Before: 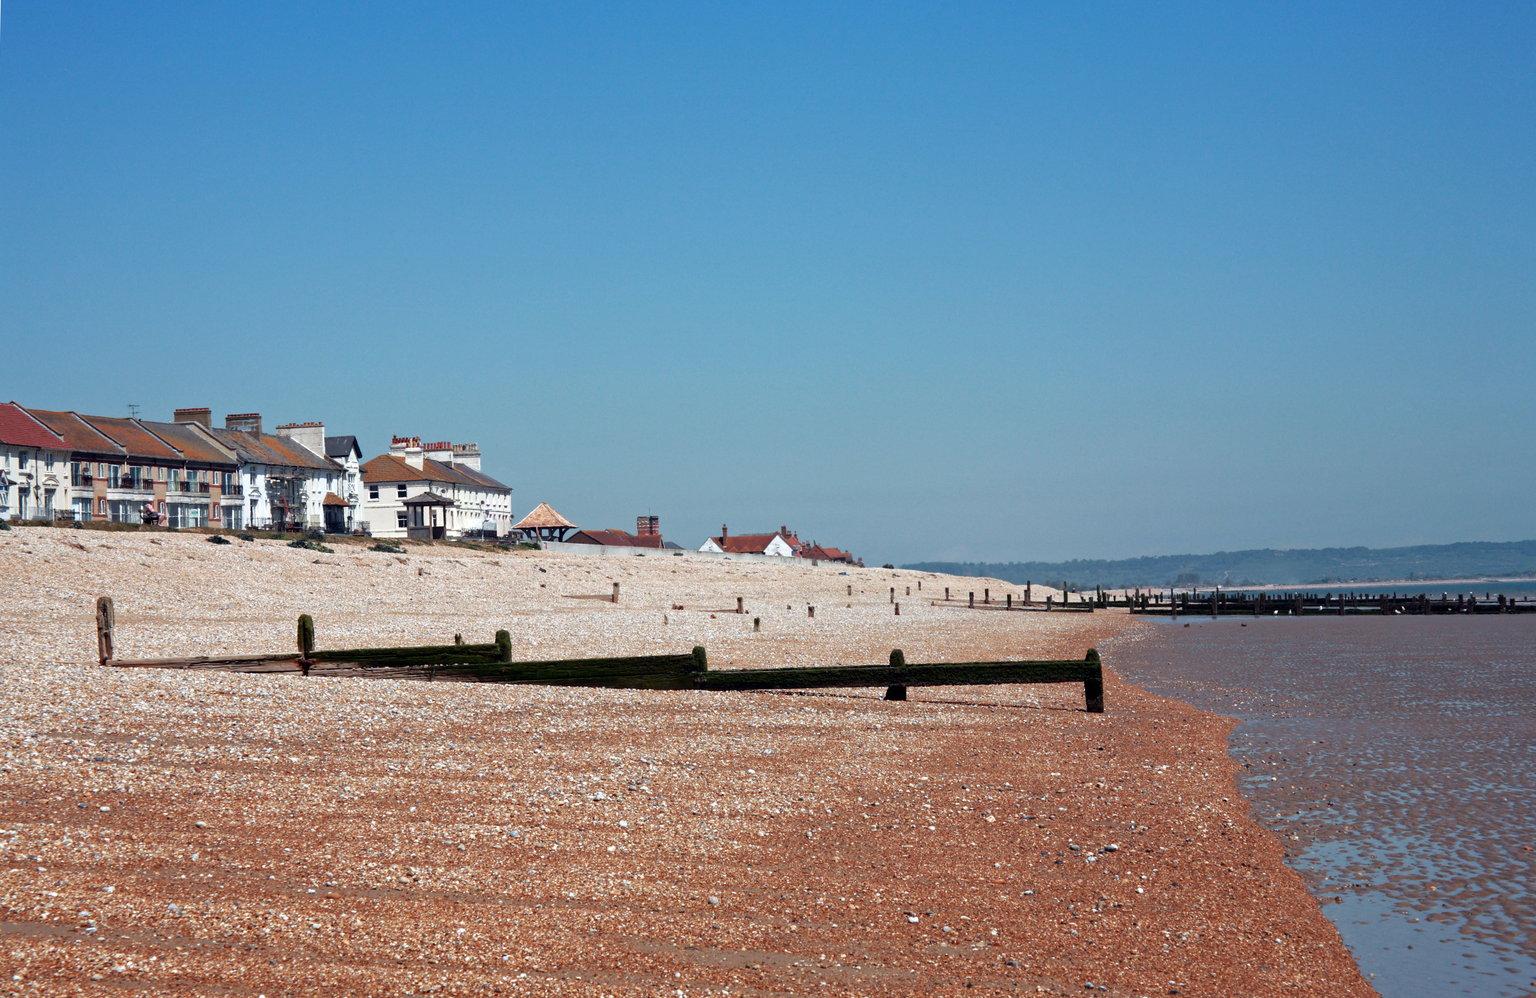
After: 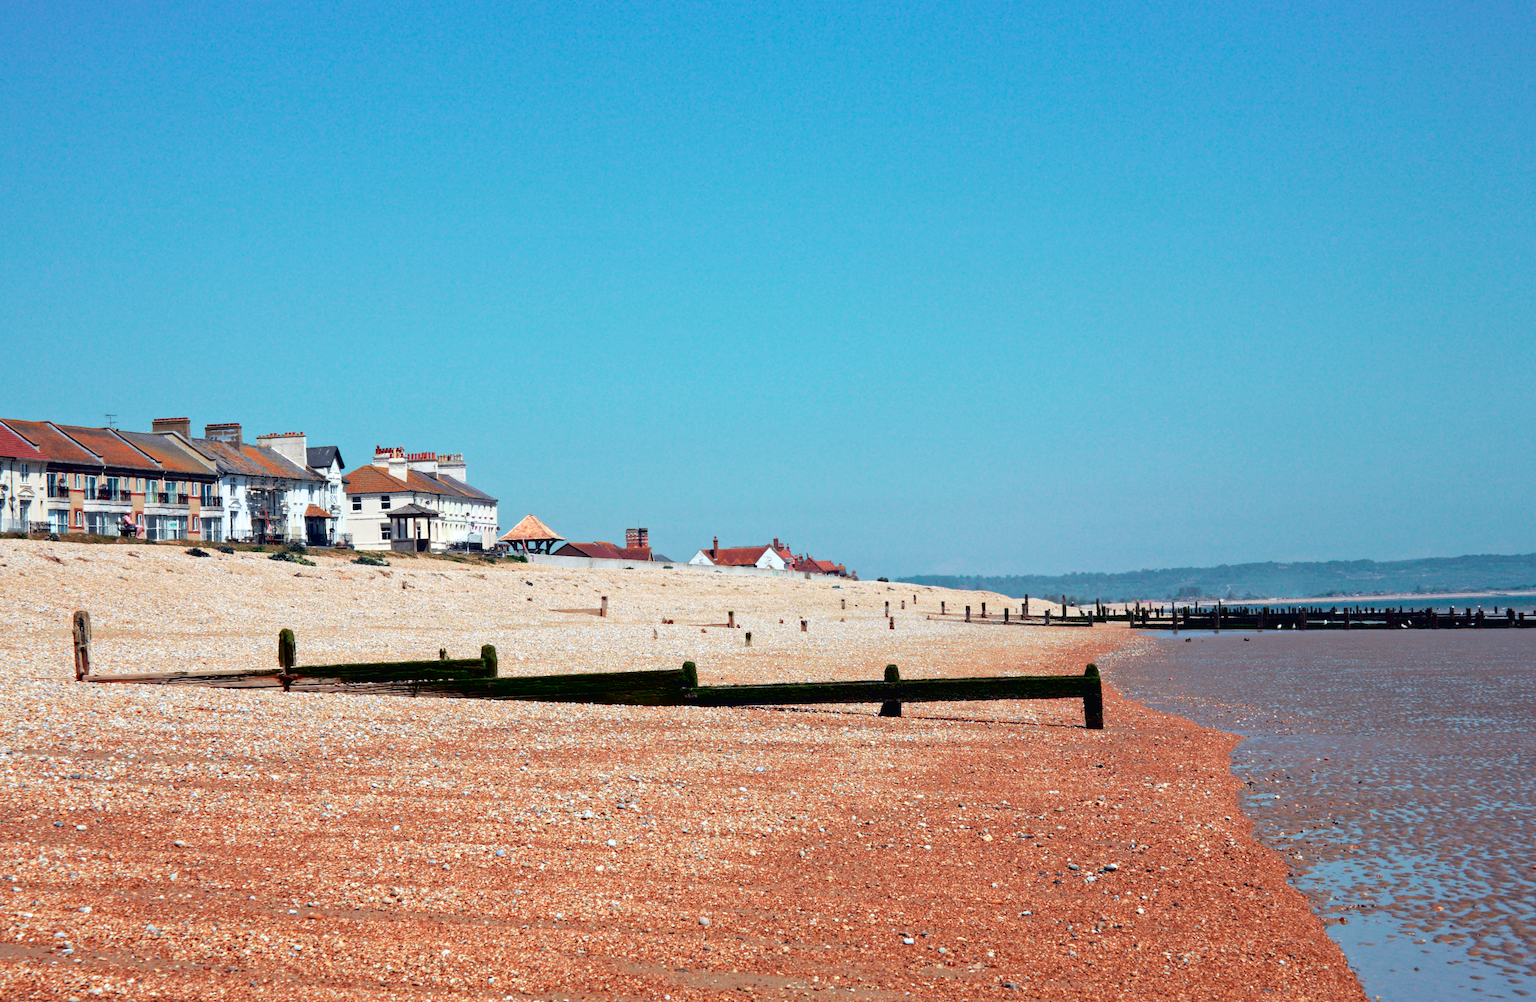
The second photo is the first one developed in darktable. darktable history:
tone curve: curves: ch0 [(0, 0.013) (0.054, 0.018) (0.205, 0.197) (0.289, 0.309) (0.382, 0.437) (0.475, 0.552) (0.666, 0.743) (0.791, 0.85) (1, 0.998)]; ch1 [(0, 0) (0.394, 0.338) (0.449, 0.404) (0.499, 0.498) (0.526, 0.528) (0.543, 0.564) (0.589, 0.633) (0.66, 0.687) (0.783, 0.804) (1, 1)]; ch2 [(0, 0) (0.304, 0.31) (0.403, 0.399) (0.441, 0.421) (0.474, 0.466) (0.498, 0.496) (0.524, 0.538) (0.555, 0.584) (0.633, 0.665) (0.7, 0.711) (1, 1)], color space Lab, independent channels, preserve colors none
crop and rotate: left 1.68%, right 0.548%, bottom 1.755%
